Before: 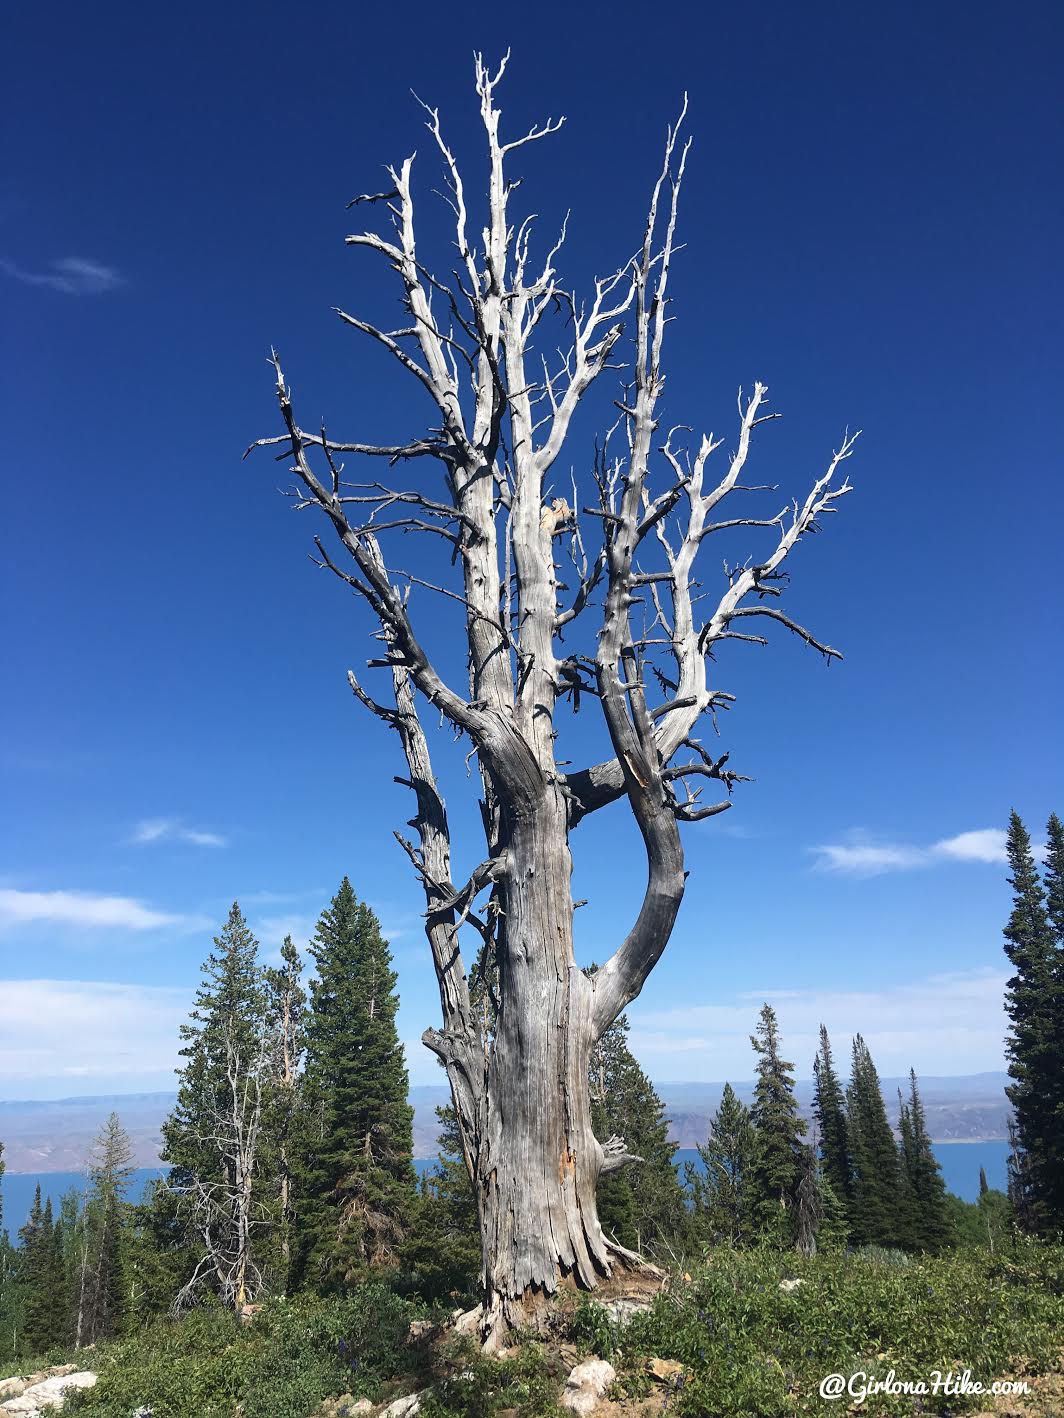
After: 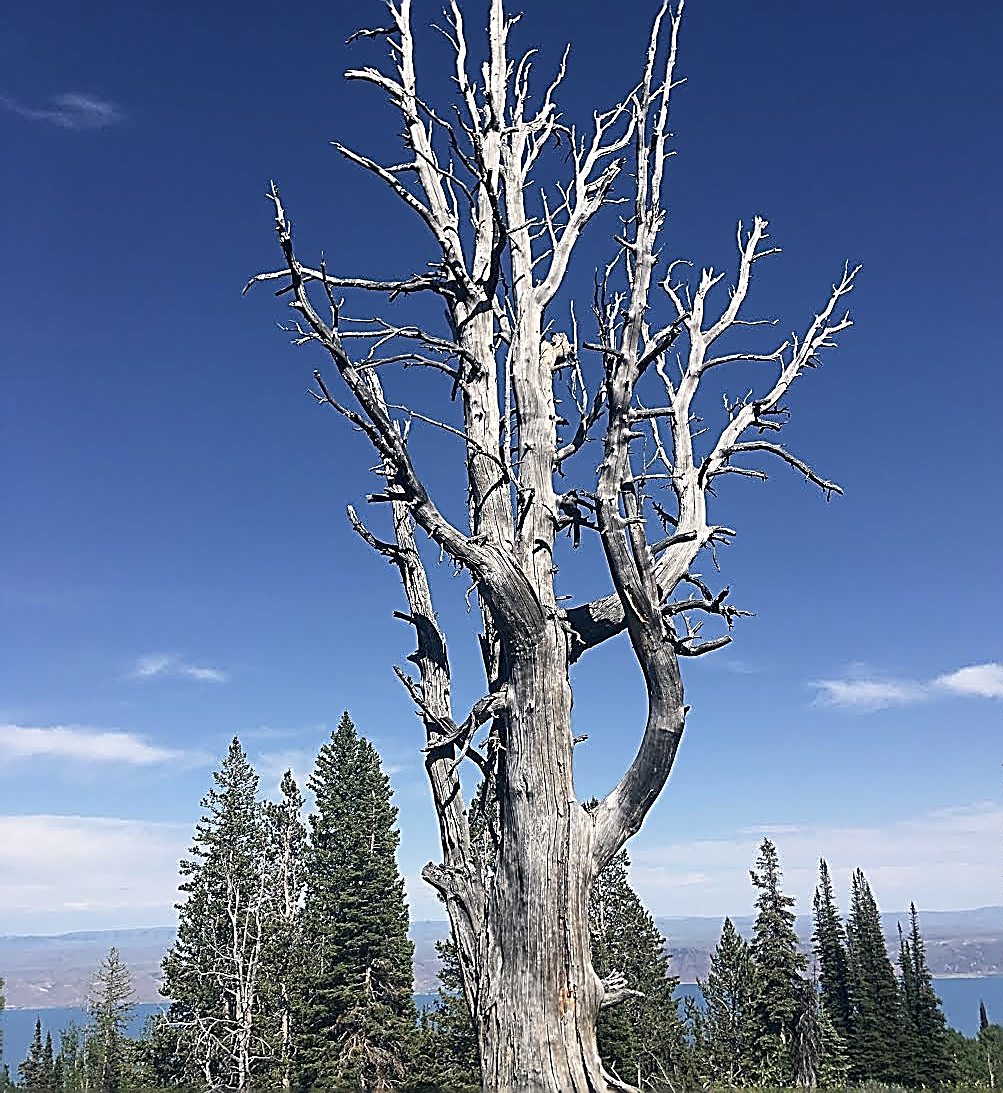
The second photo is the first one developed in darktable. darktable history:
sharpen: amount 2
crop and rotate: angle 0.03°, top 11.643%, right 5.651%, bottom 11.189%
color correction: highlights a* 2.75, highlights b* 5, shadows a* -2.04, shadows b* -4.84, saturation 0.8
rotate and perspective: automatic cropping original format, crop left 0, crop top 0
